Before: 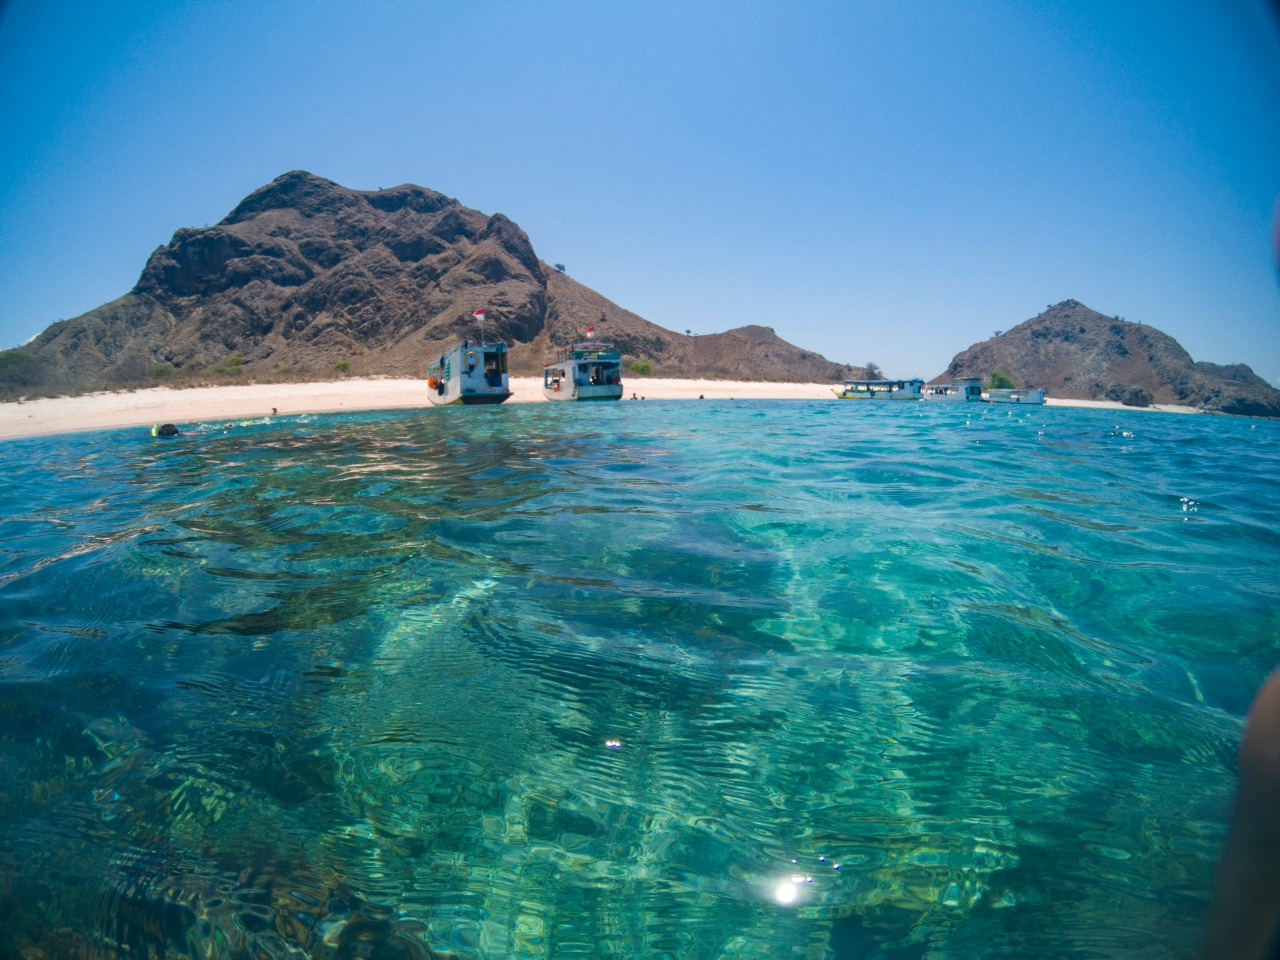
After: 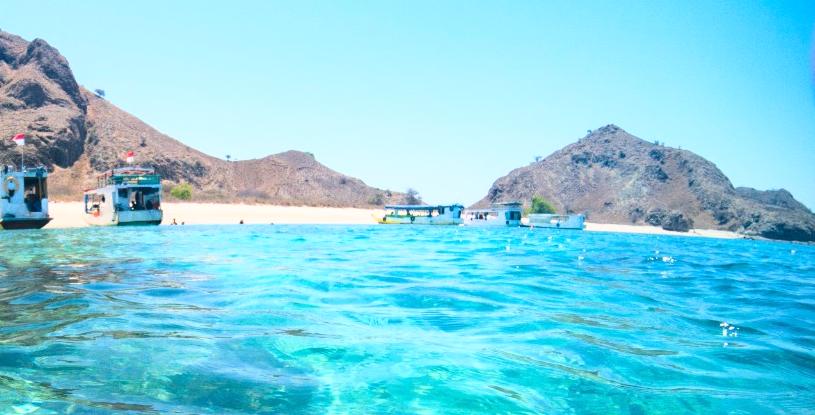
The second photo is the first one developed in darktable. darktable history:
base curve: curves: ch0 [(0, 0) (0.018, 0.026) (0.143, 0.37) (0.33, 0.731) (0.458, 0.853) (0.735, 0.965) (0.905, 0.986) (1, 1)]
crop: left 36.005%, top 18.293%, right 0.31%, bottom 38.444%
